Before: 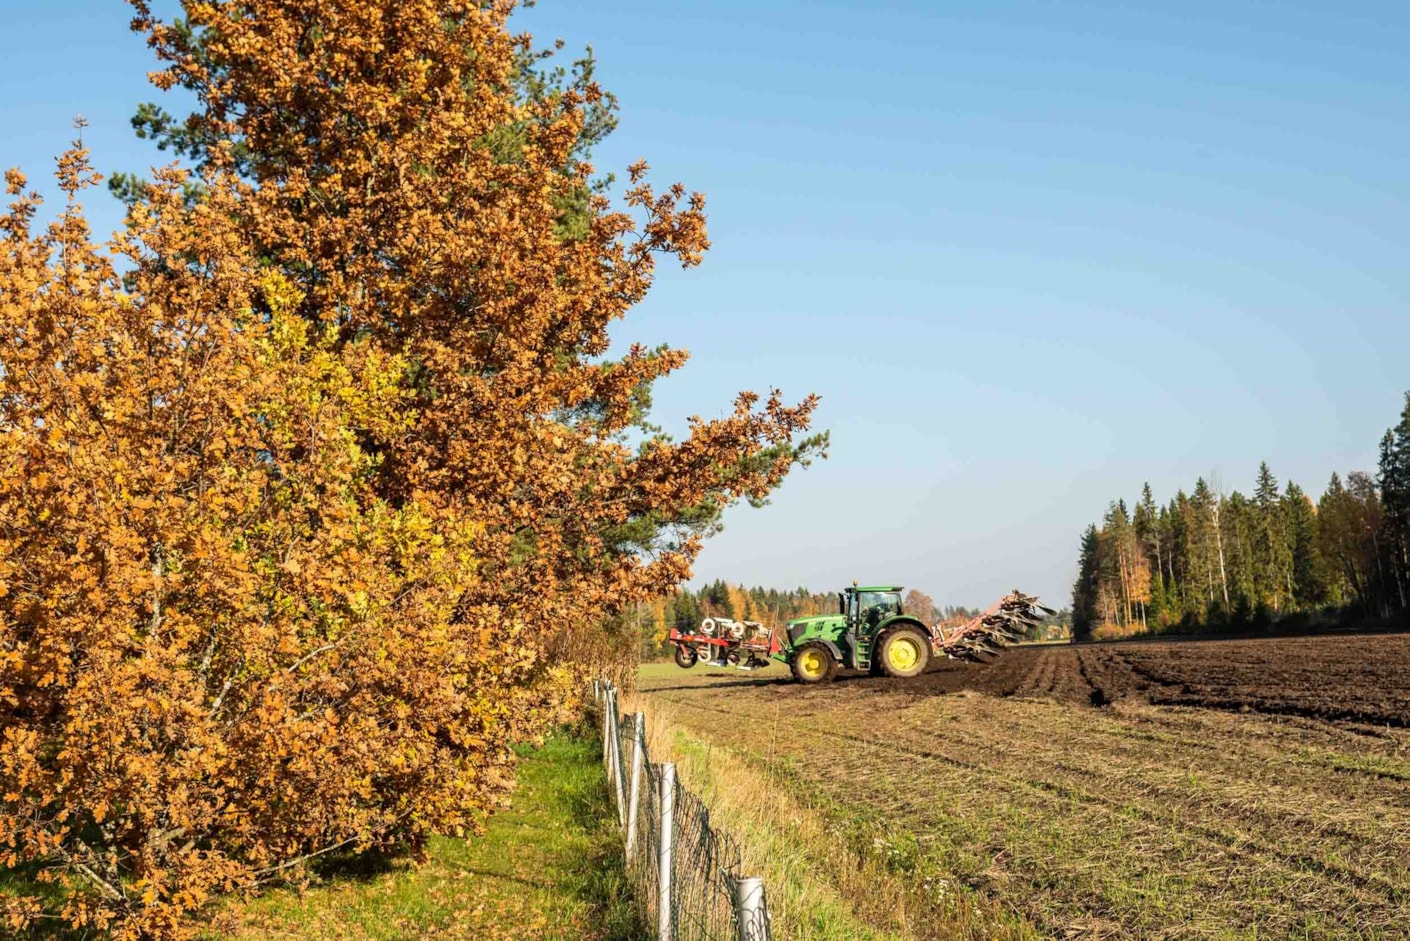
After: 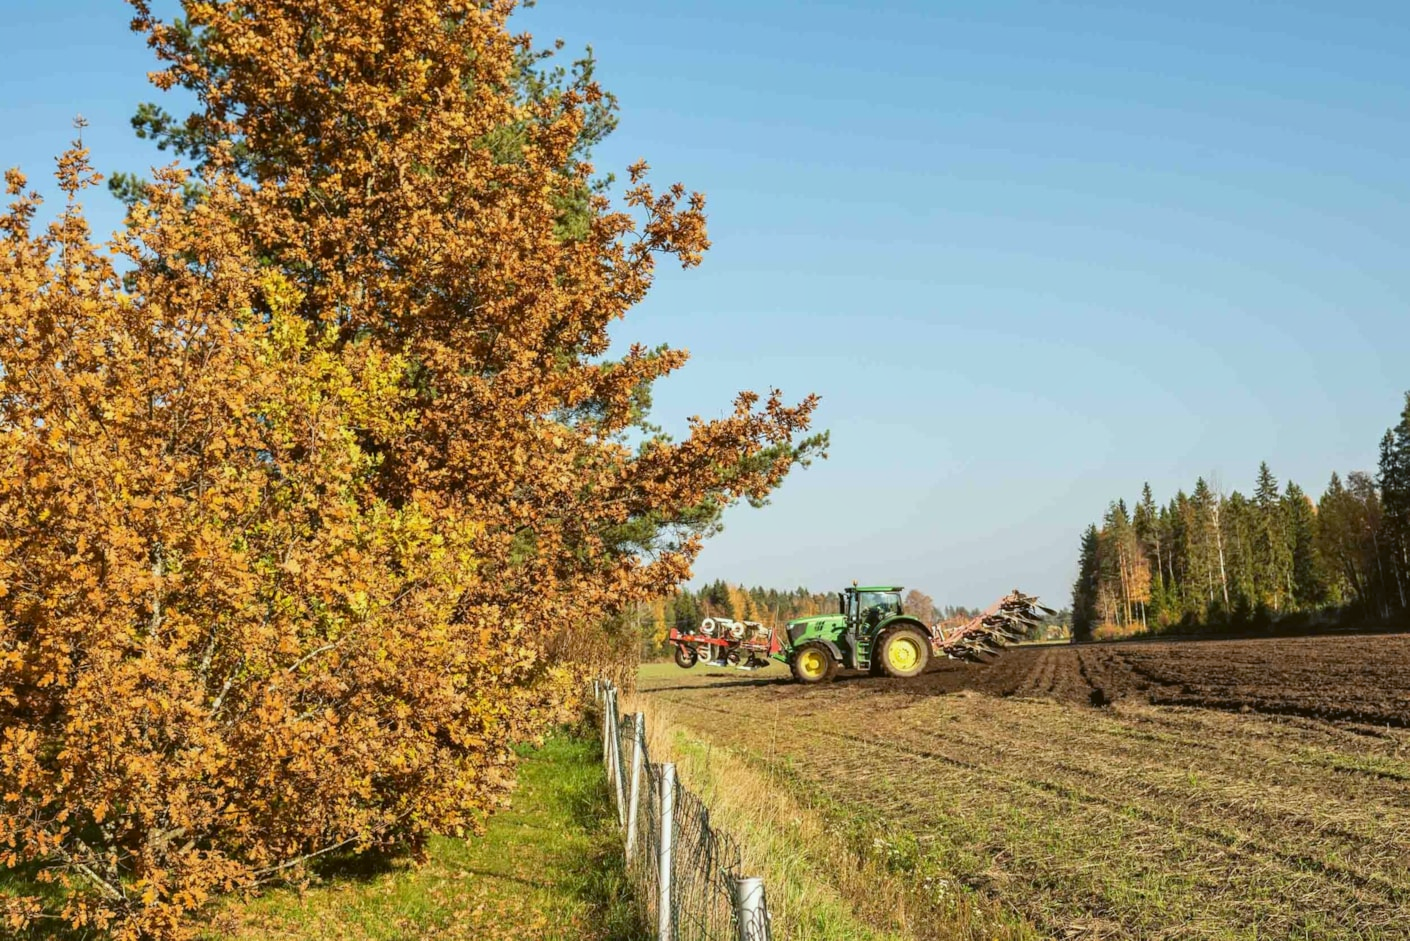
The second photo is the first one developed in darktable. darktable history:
color balance: lift [1.004, 1.002, 1.002, 0.998], gamma [1, 1.007, 1.002, 0.993], gain [1, 0.977, 1.013, 1.023], contrast -3.64%
shadows and highlights: shadows 37.27, highlights -28.18, soften with gaussian
